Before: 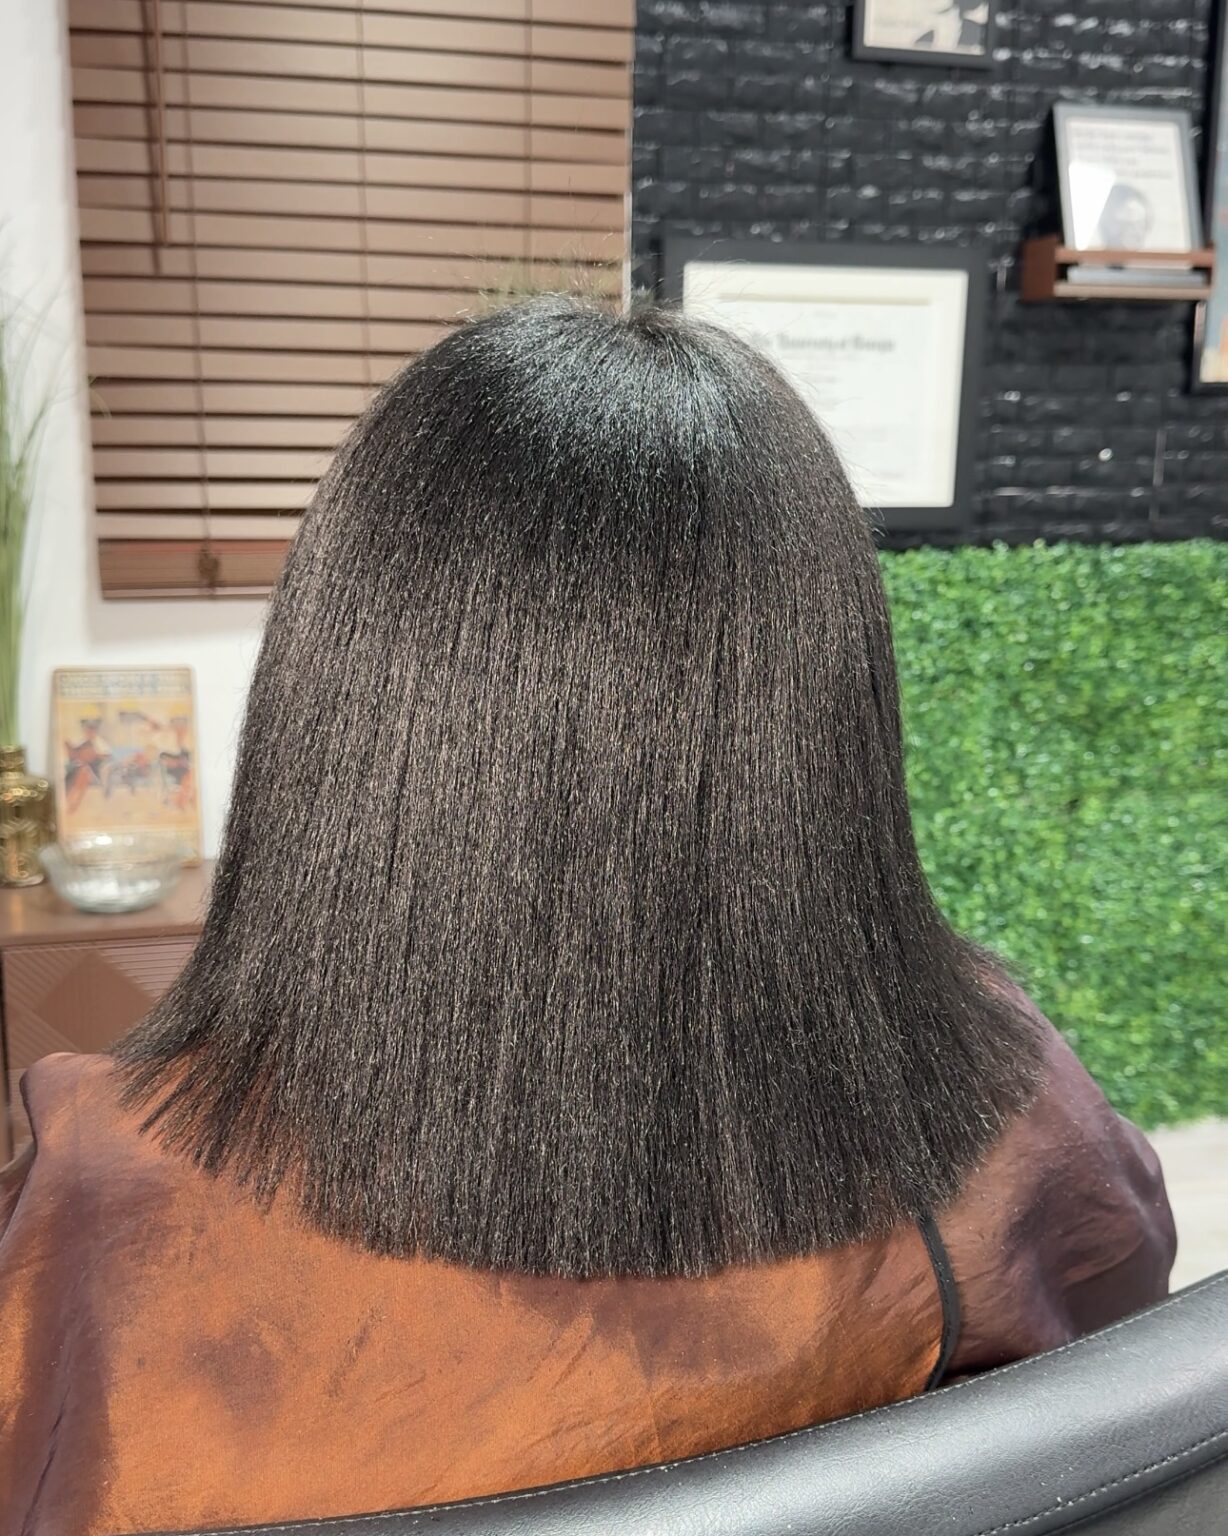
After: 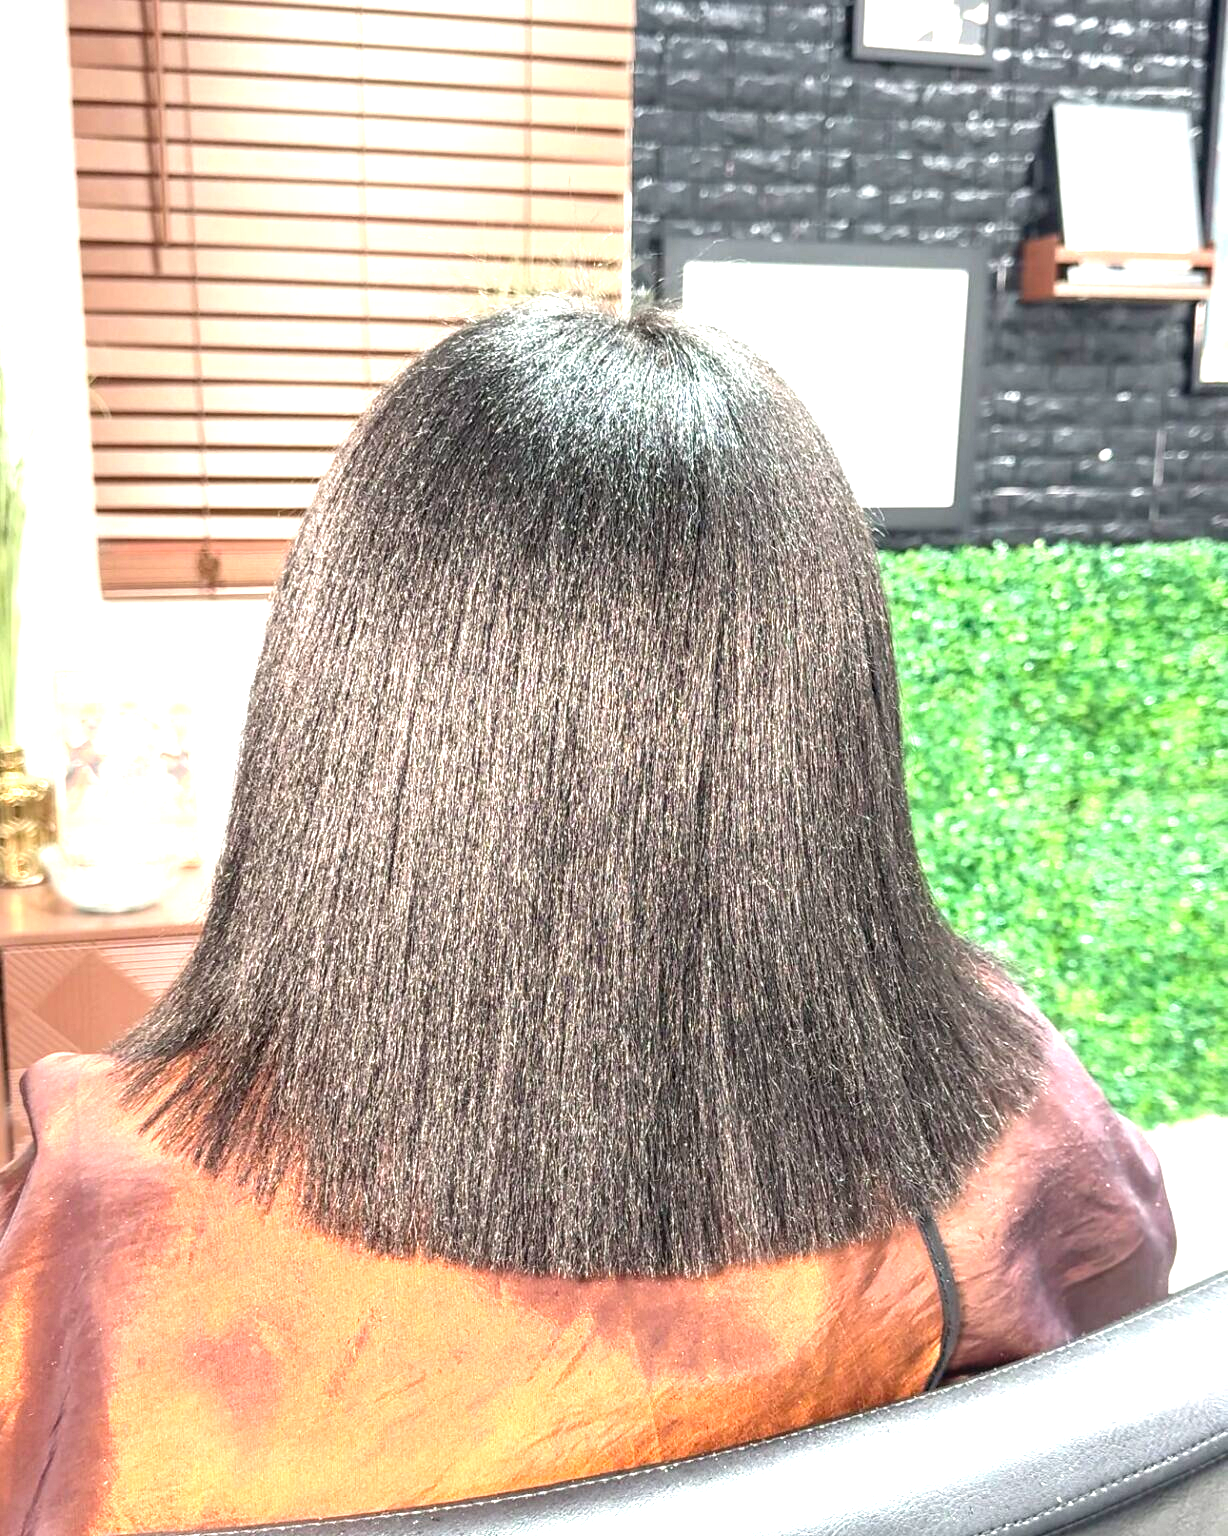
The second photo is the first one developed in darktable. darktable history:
exposure: black level correction 0, exposure 1.662 EV, compensate exposure bias true, compensate highlight preservation false
local contrast: on, module defaults
